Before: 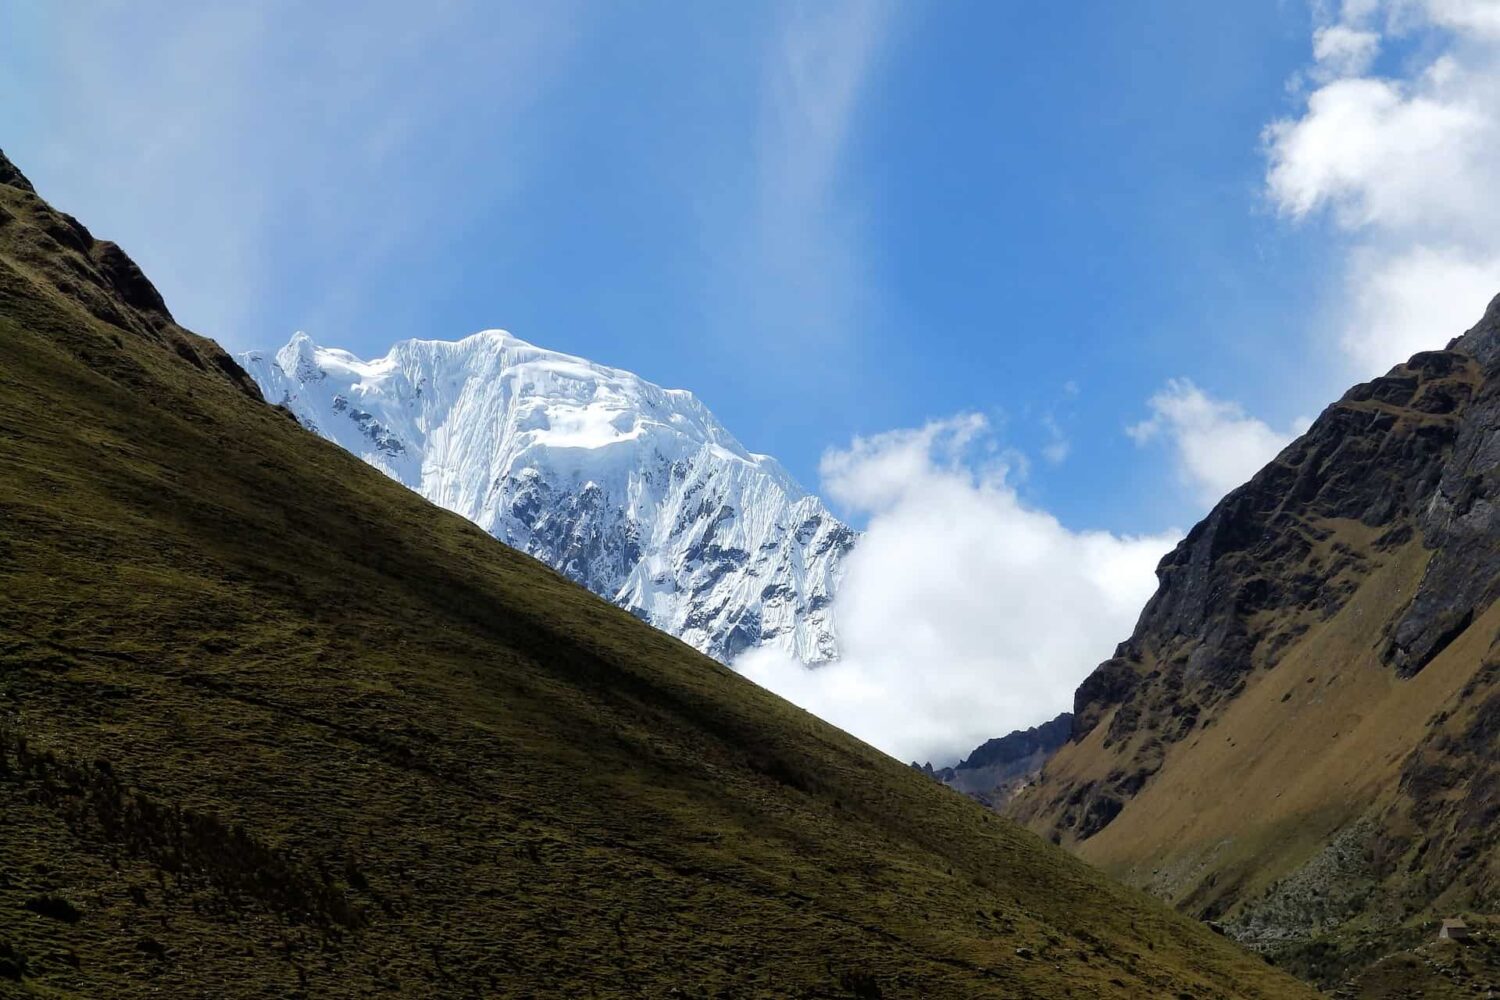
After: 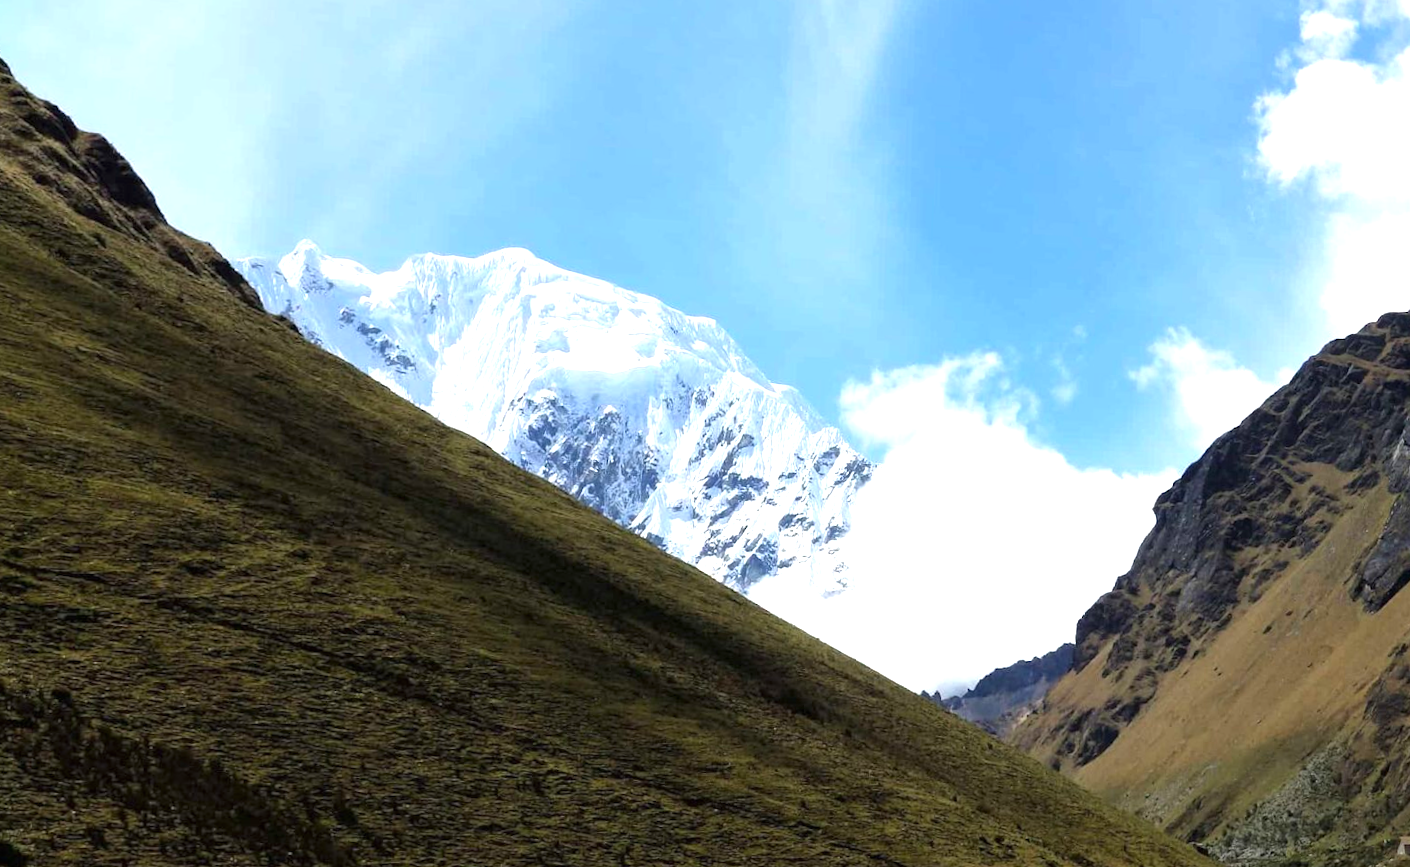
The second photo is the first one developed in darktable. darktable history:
crop and rotate: angle -1.69°
rotate and perspective: rotation -0.013°, lens shift (vertical) -0.027, lens shift (horizontal) 0.178, crop left 0.016, crop right 0.989, crop top 0.082, crop bottom 0.918
exposure: black level correction 0, exposure 1 EV, compensate exposure bias true, compensate highlight preservation false
